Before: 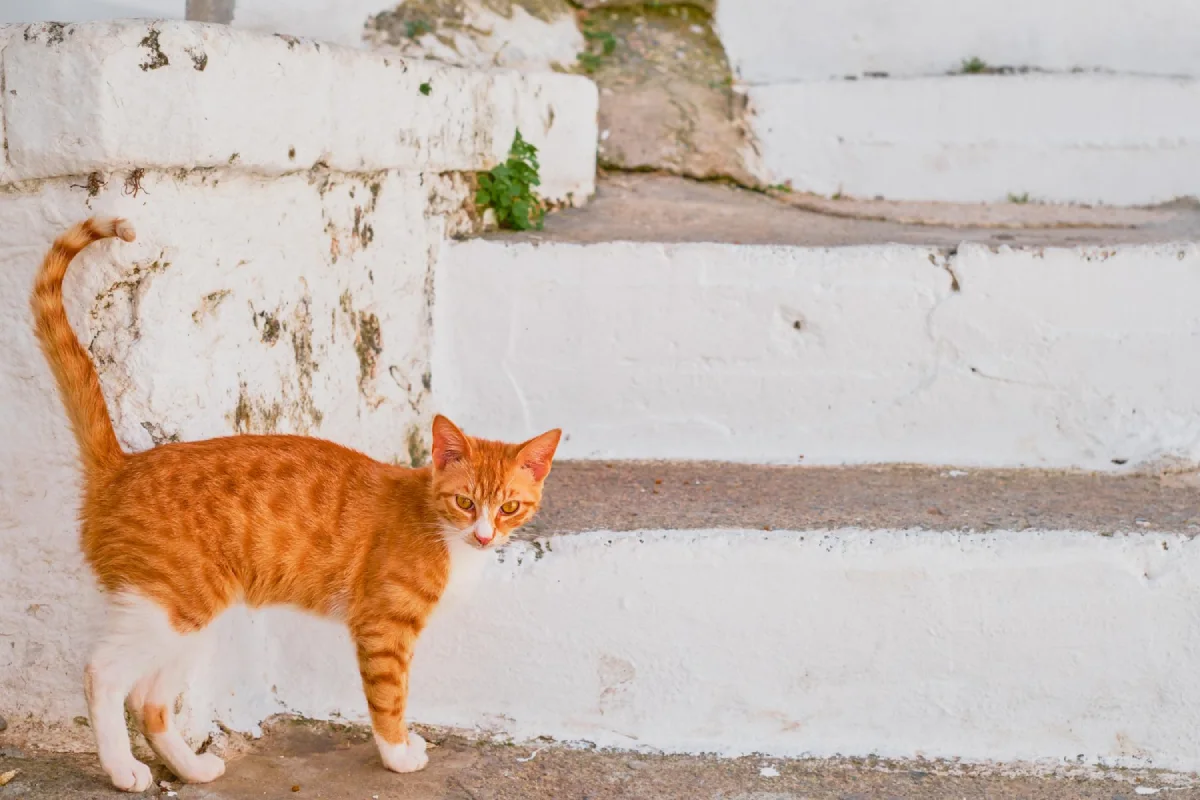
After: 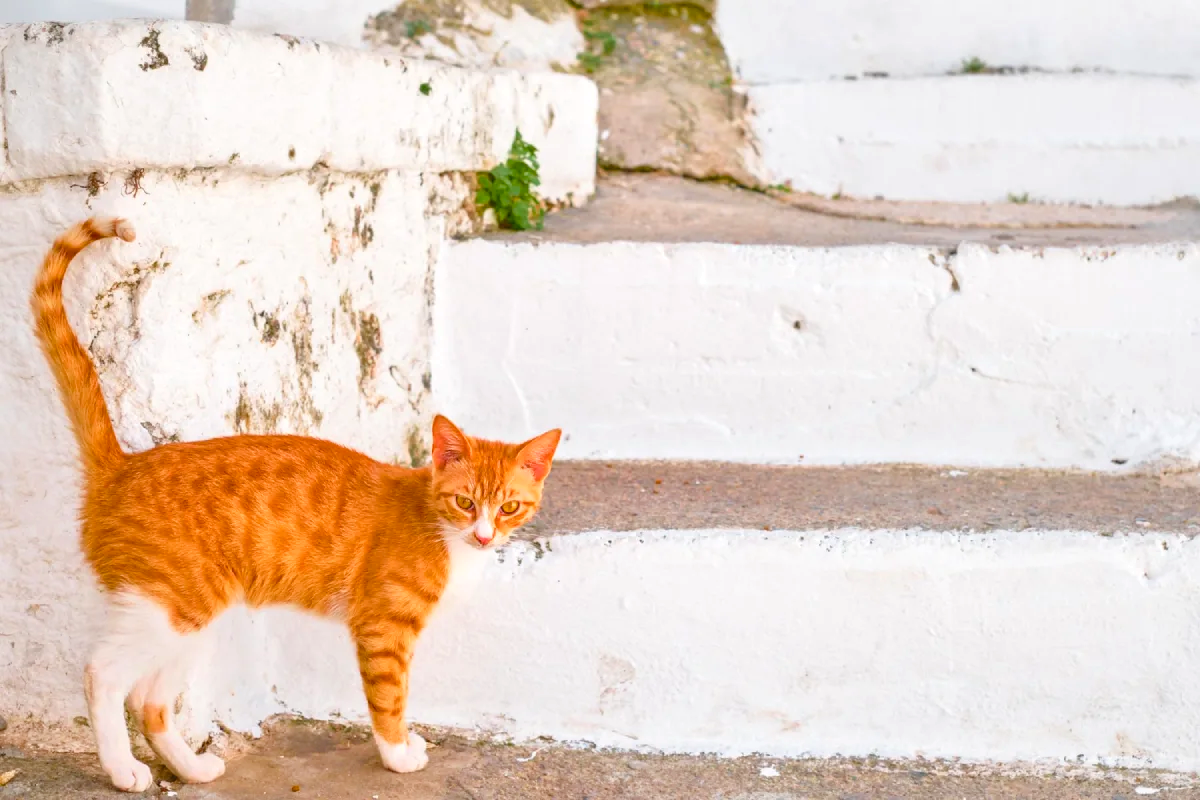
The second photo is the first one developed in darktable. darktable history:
color balance rgb: perceptual saturation grading › global saturation 1.976%, perceptual saturation grading › highlights -1.511%, perceptual saturation grading › mid-tones 4.399%, perceptual saturation grading › shadows 7.471%, perceptual brilliance grading › global brilliance 10.162%, perceptual brilliance grading › shadows 15.24%
